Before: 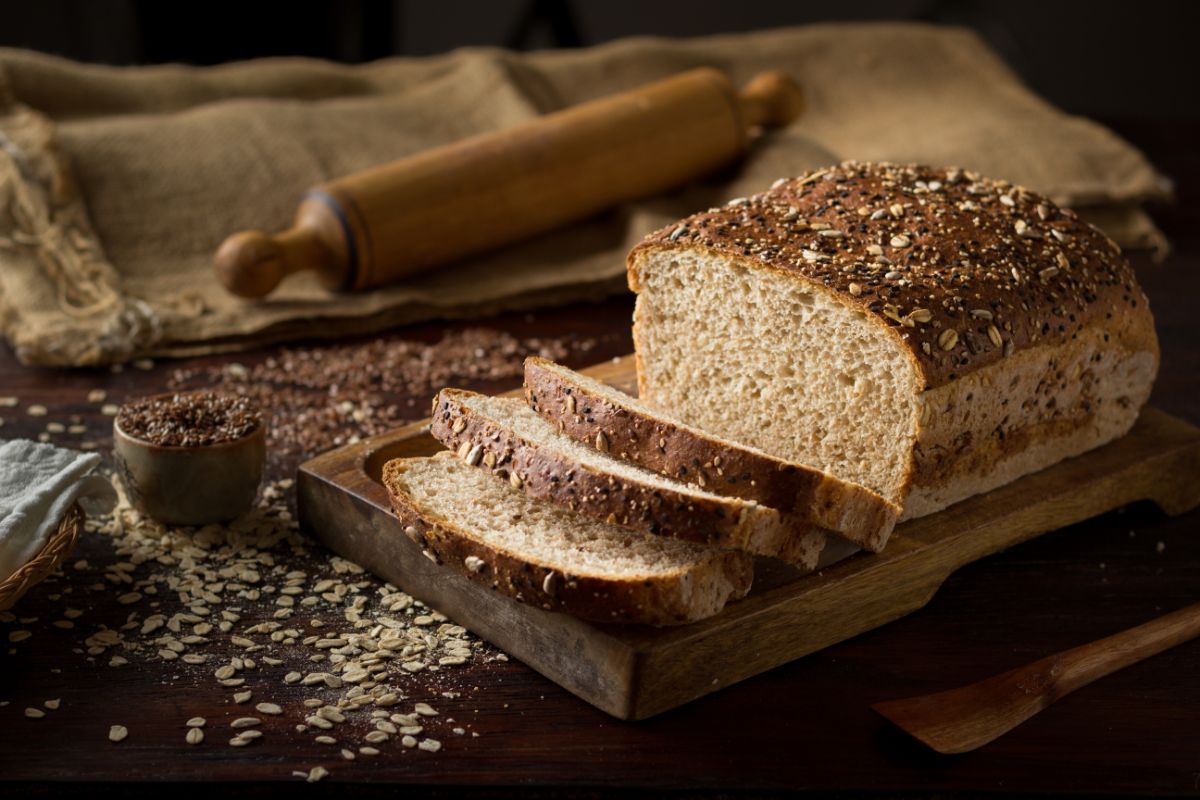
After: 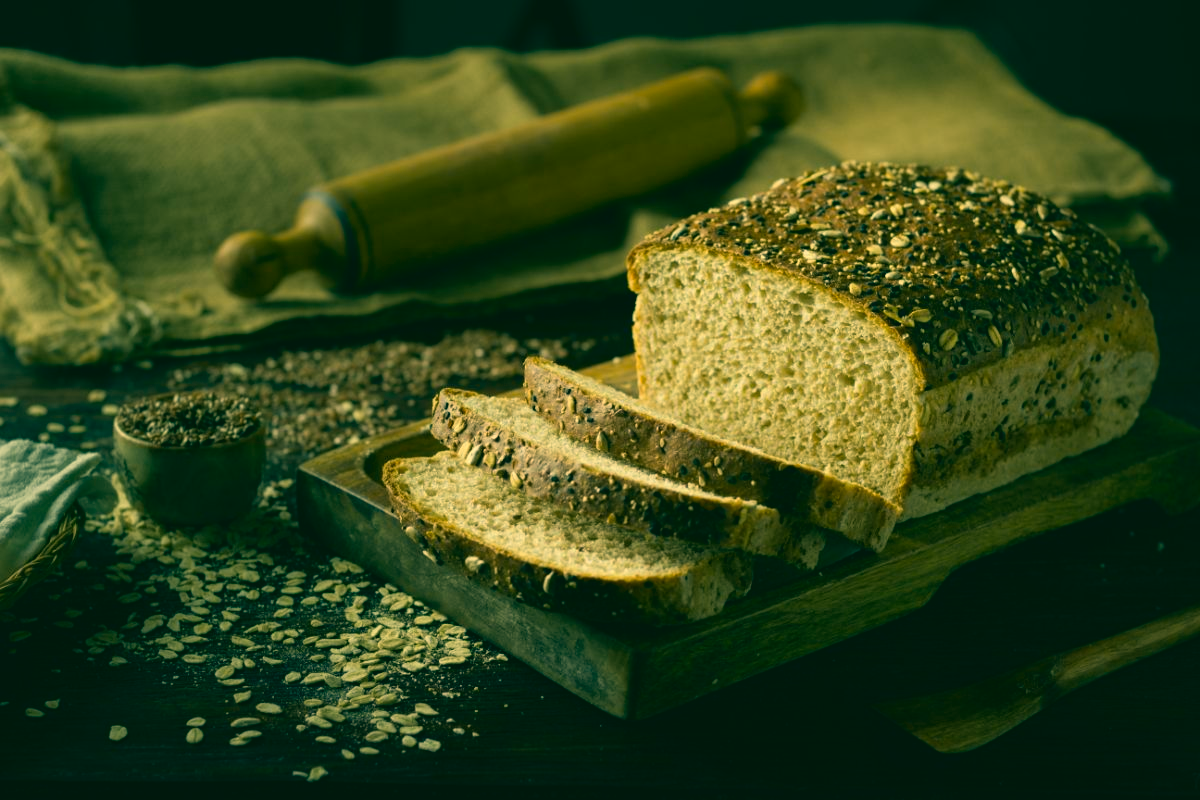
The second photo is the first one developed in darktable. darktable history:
color correction: highlights a* 1.99, highlights b* 34.43, shadows a* -36.5, shadows b* -5.75
